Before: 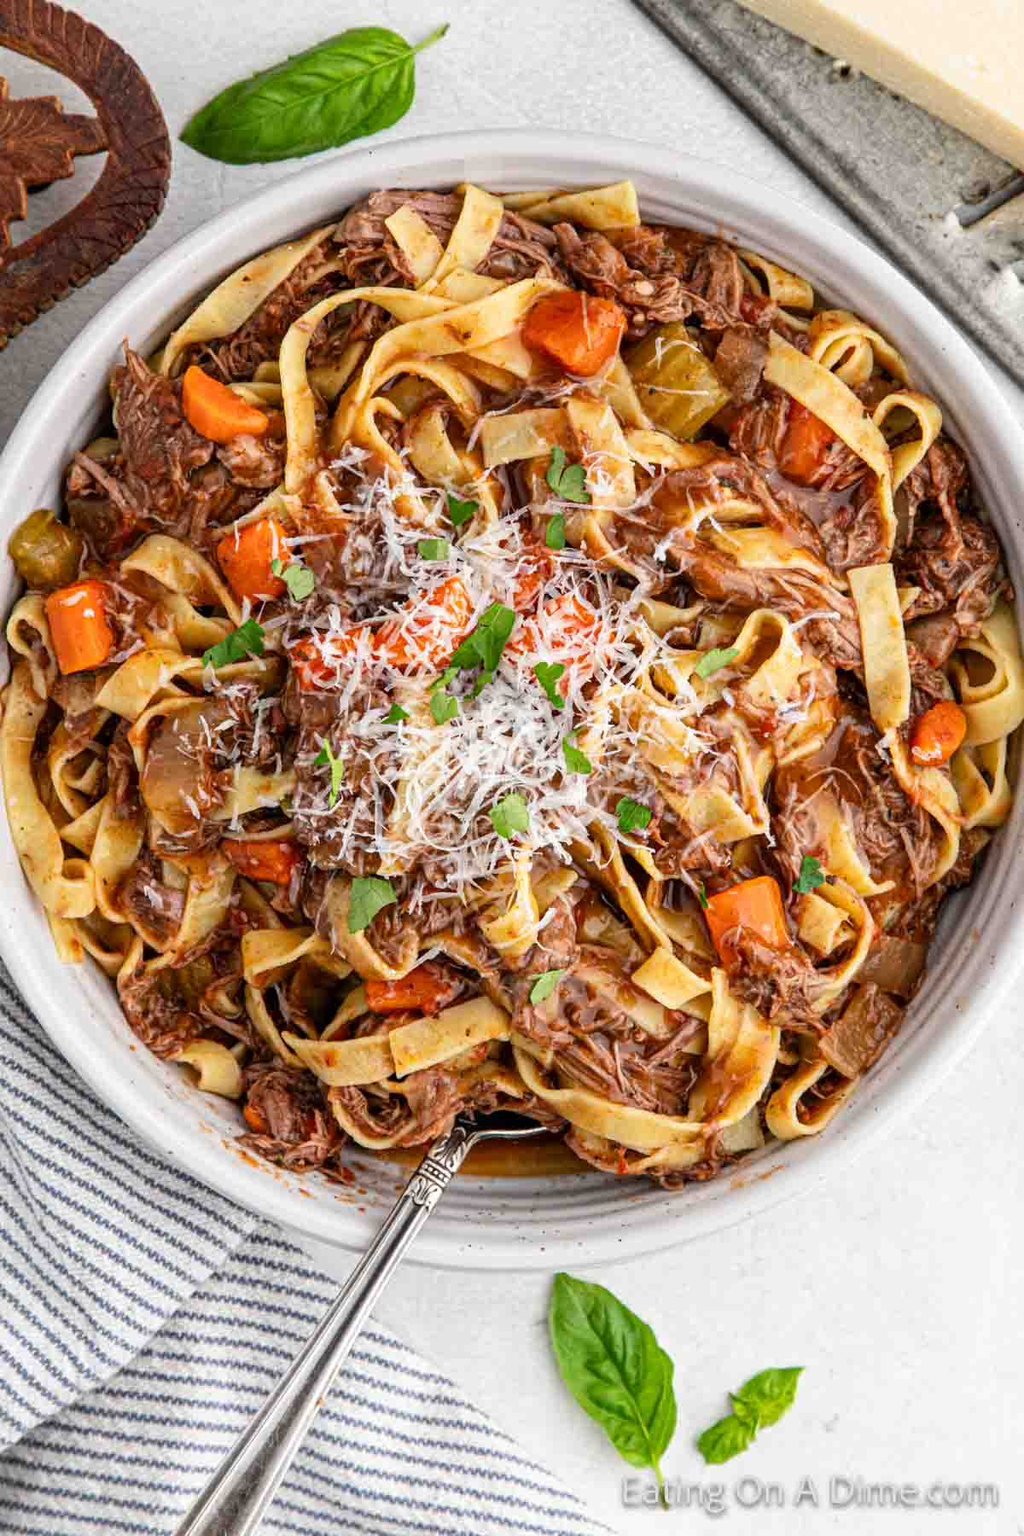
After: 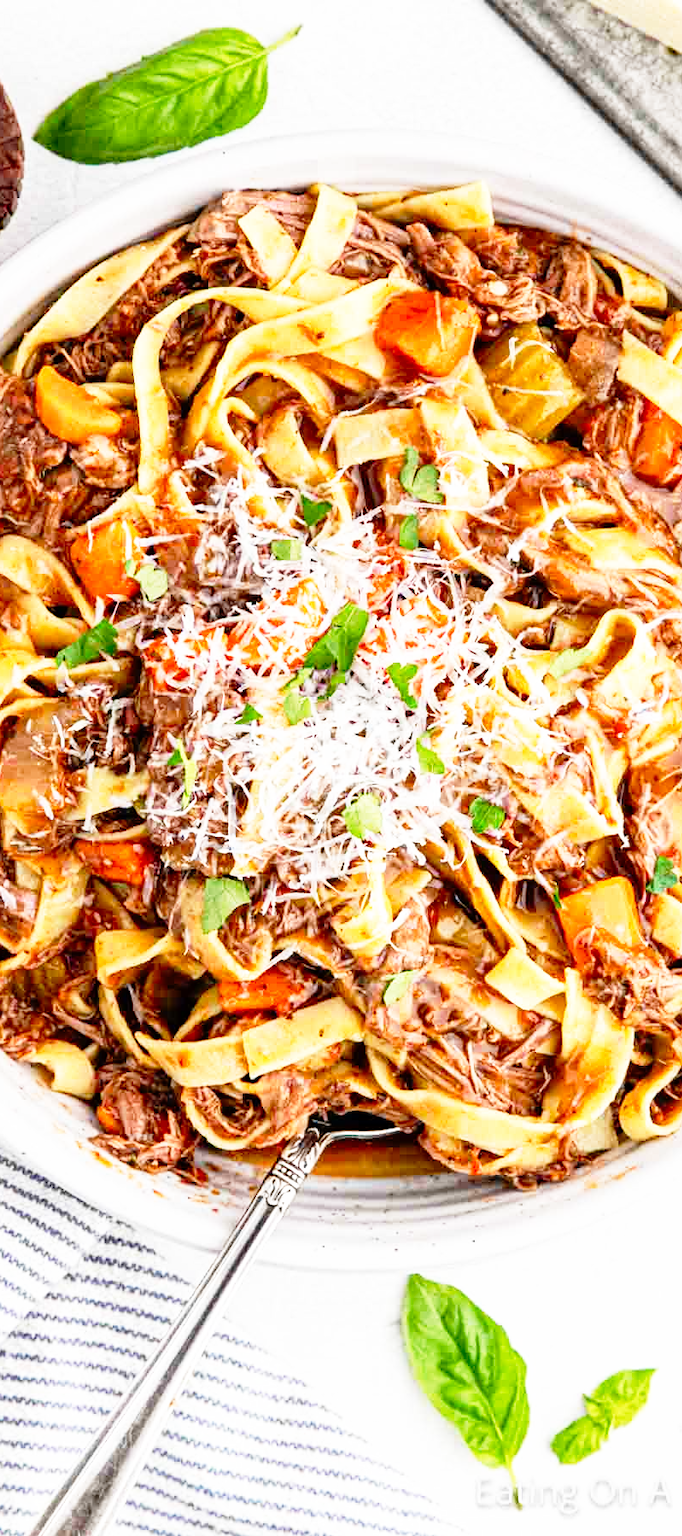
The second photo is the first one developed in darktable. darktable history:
base curve: curves: ch0 [(0, 0) (0.012, 0.01) (0.073, 0.168) (0.31, 0.711) (0.645, 0.957) (1, 1)], preserve colors none
crop and rotate: left 14.375%, right 18.972%
